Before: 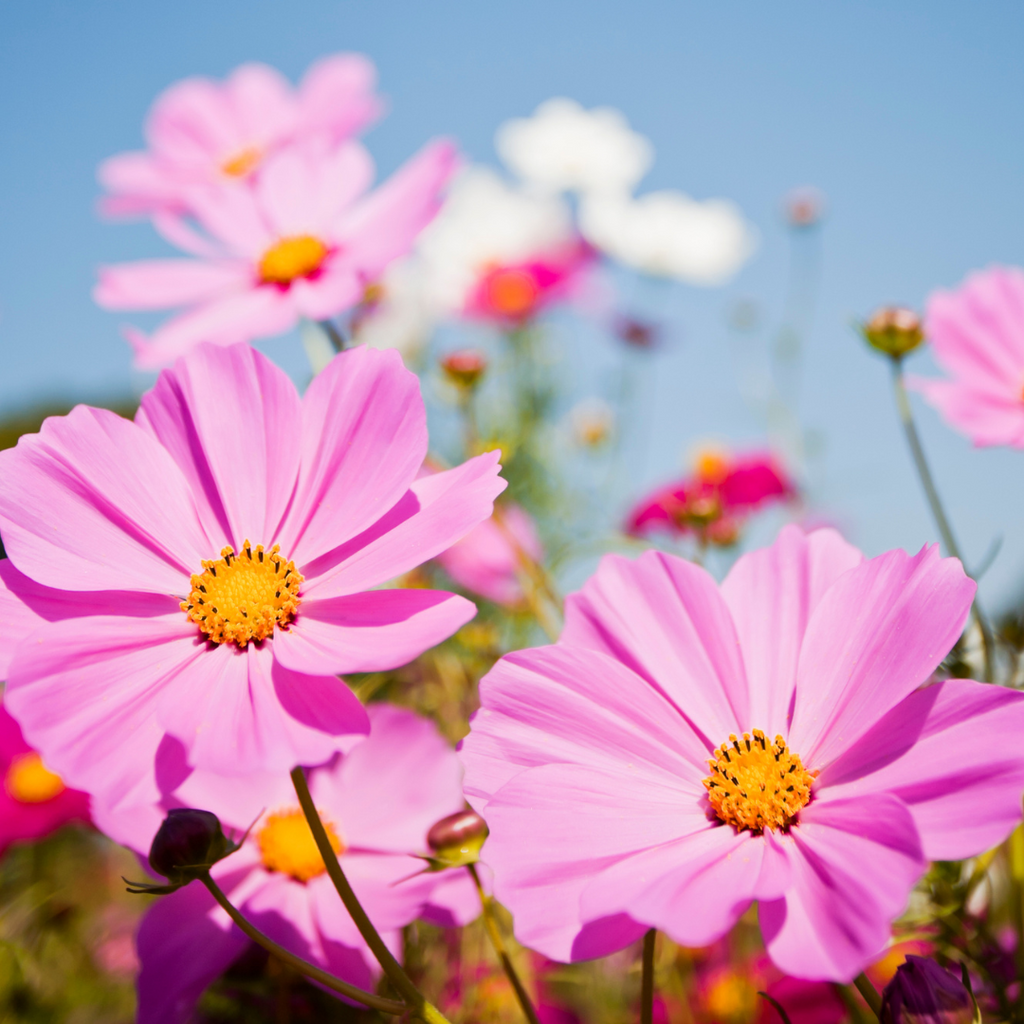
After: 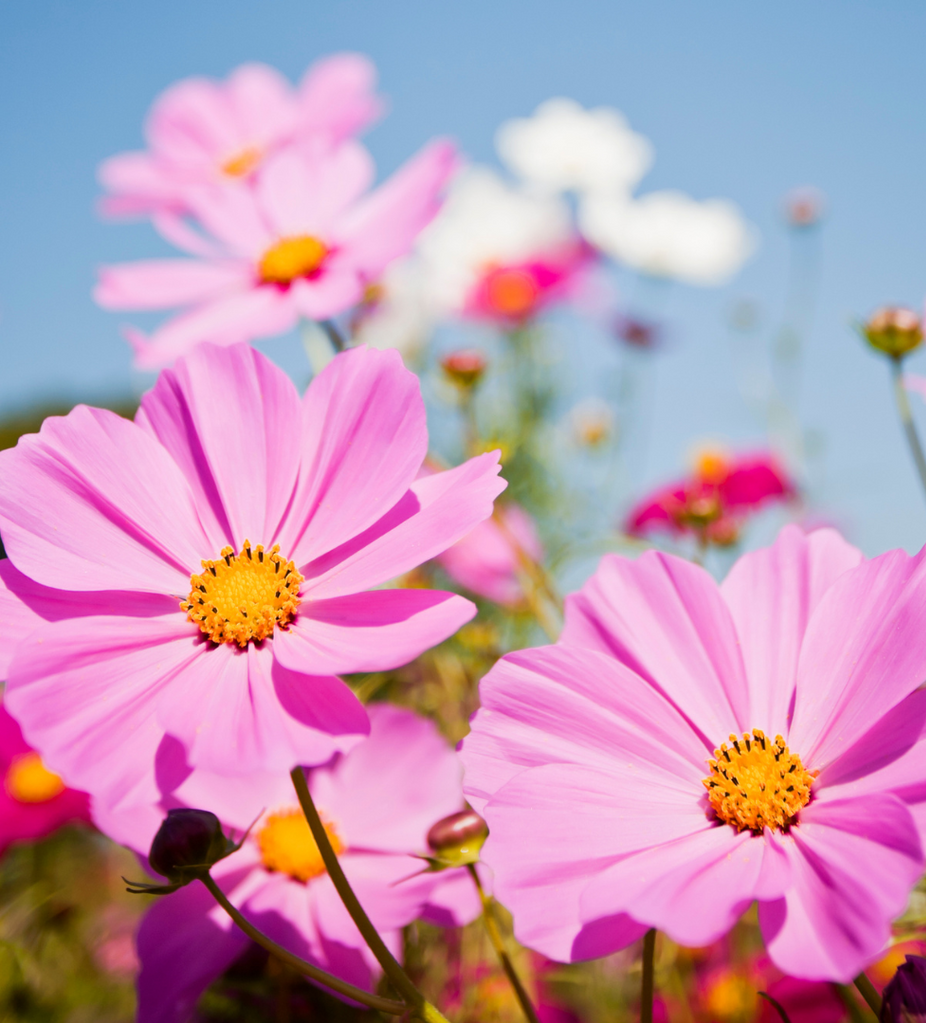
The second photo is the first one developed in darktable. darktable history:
crop: right 9.511%, bottom 0.02%
